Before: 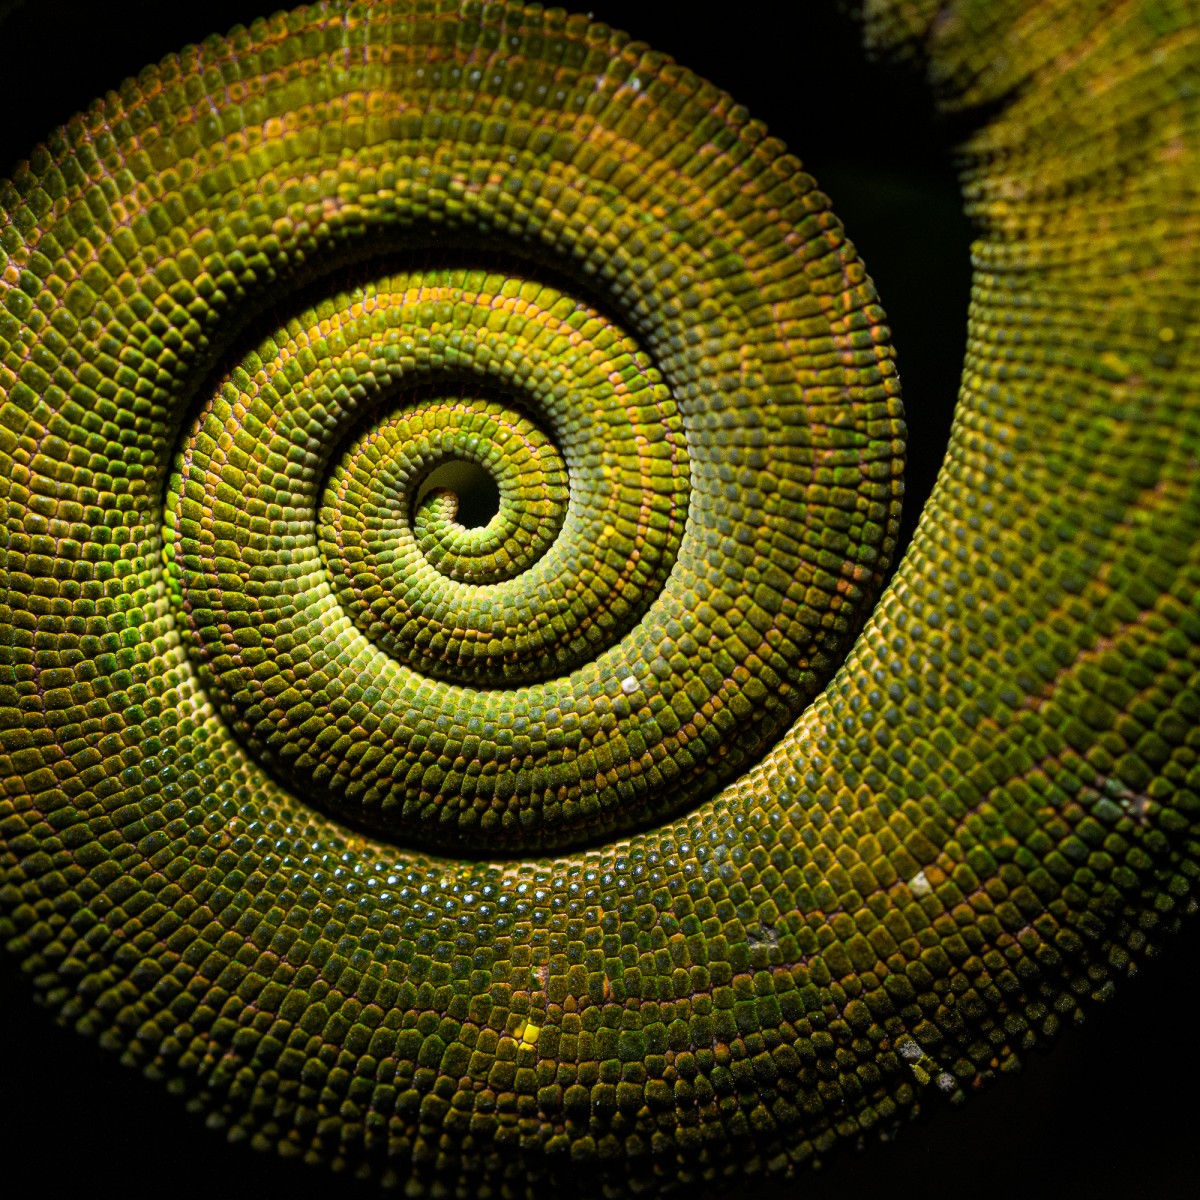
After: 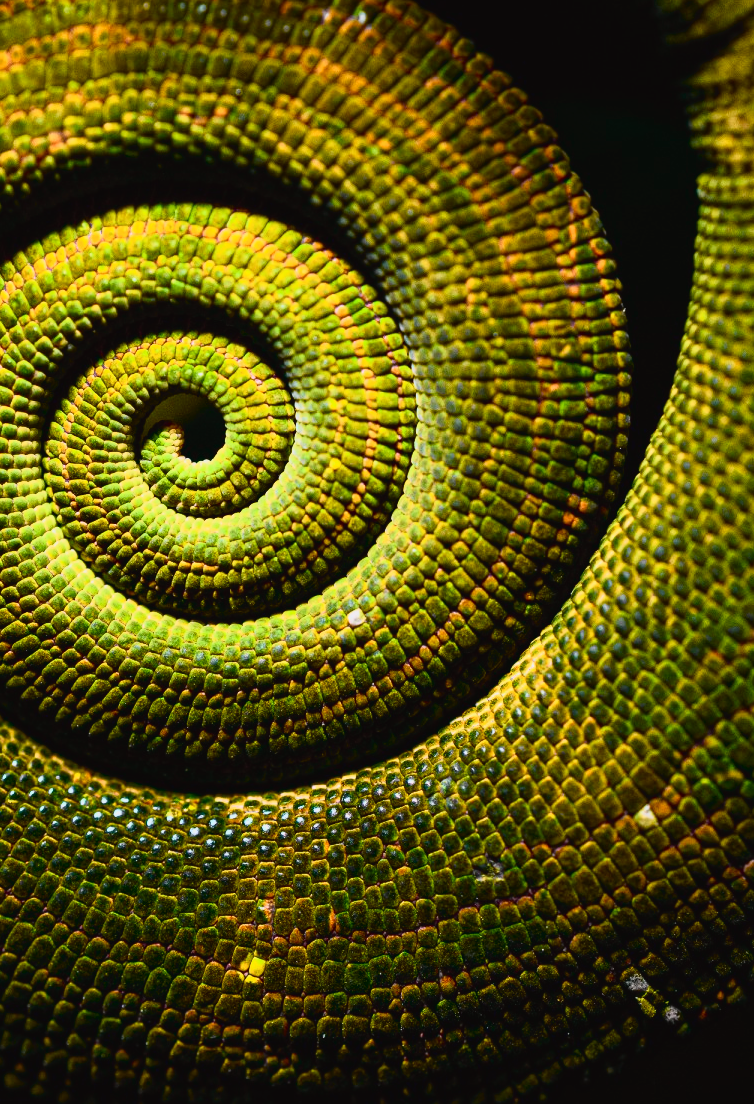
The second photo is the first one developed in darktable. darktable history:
tone curve: curves: ch0 [(0, 0.023) (0.132, 0.075) (0.256, 0.2) (0.463, 0.494) (0.699, 0.816) (0.813, 0.898) (1, 0.943)]; ch1 [(0, 0) (0.32, 0.306) (0.441, 0.41) (0.476, 0.466) (0.498, 0.5) (0.518, 0.519) (0.546, 0.571) (0.604, 0.651) (0.733, 0.817) (1, 1)]; ch2 [(0, 0) (0.312, 0.313) (0.431, 0.425) (0.483, 0.477) (0.503, 0.503) (0.526, 0.507) (0.564, 0.575) (0.614, 0.695) (0.713, 0.767) (0.985, 0.966)], color space Lab, independent channels, preserve colors none
crop and rotate: left 22.852%, top 5.638%, right 14.273%, bottom 2.295%
